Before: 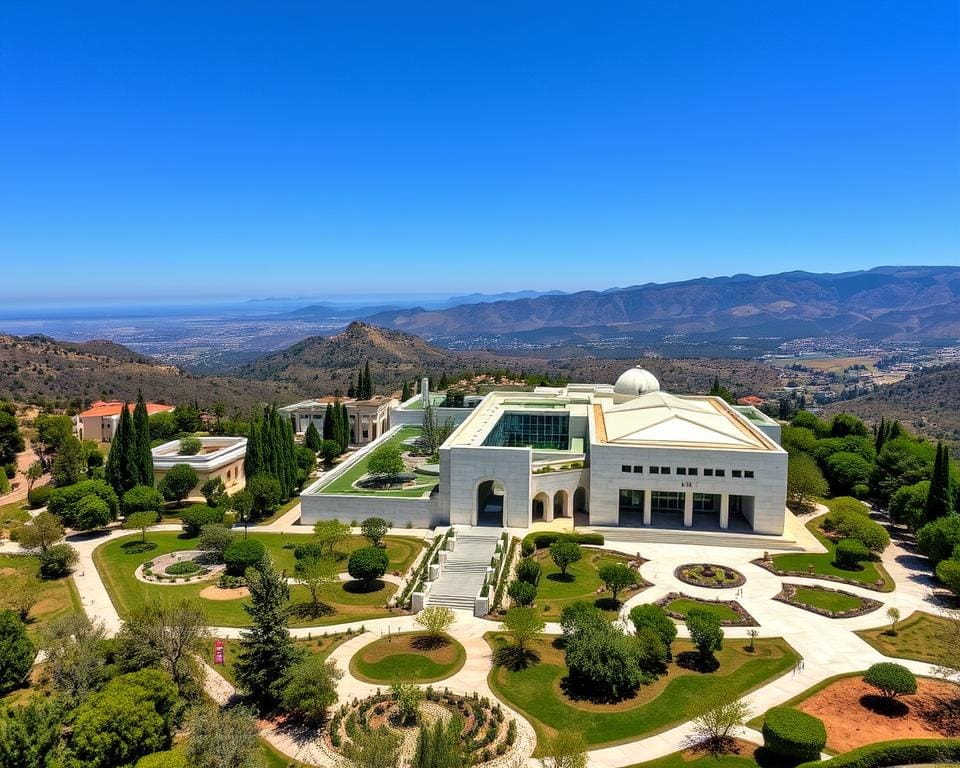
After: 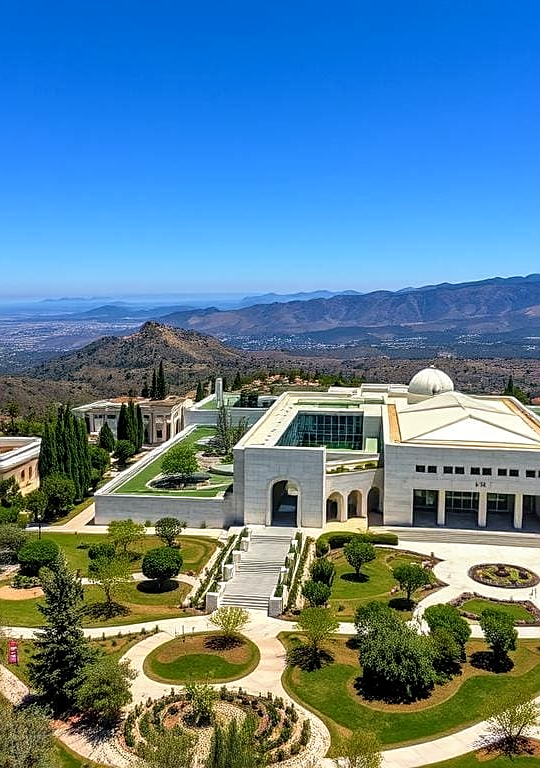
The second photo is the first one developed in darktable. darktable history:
local contrast: on, module defaults
sharpen: on, module defaults
crop: left 21.496%, right 22.254%
